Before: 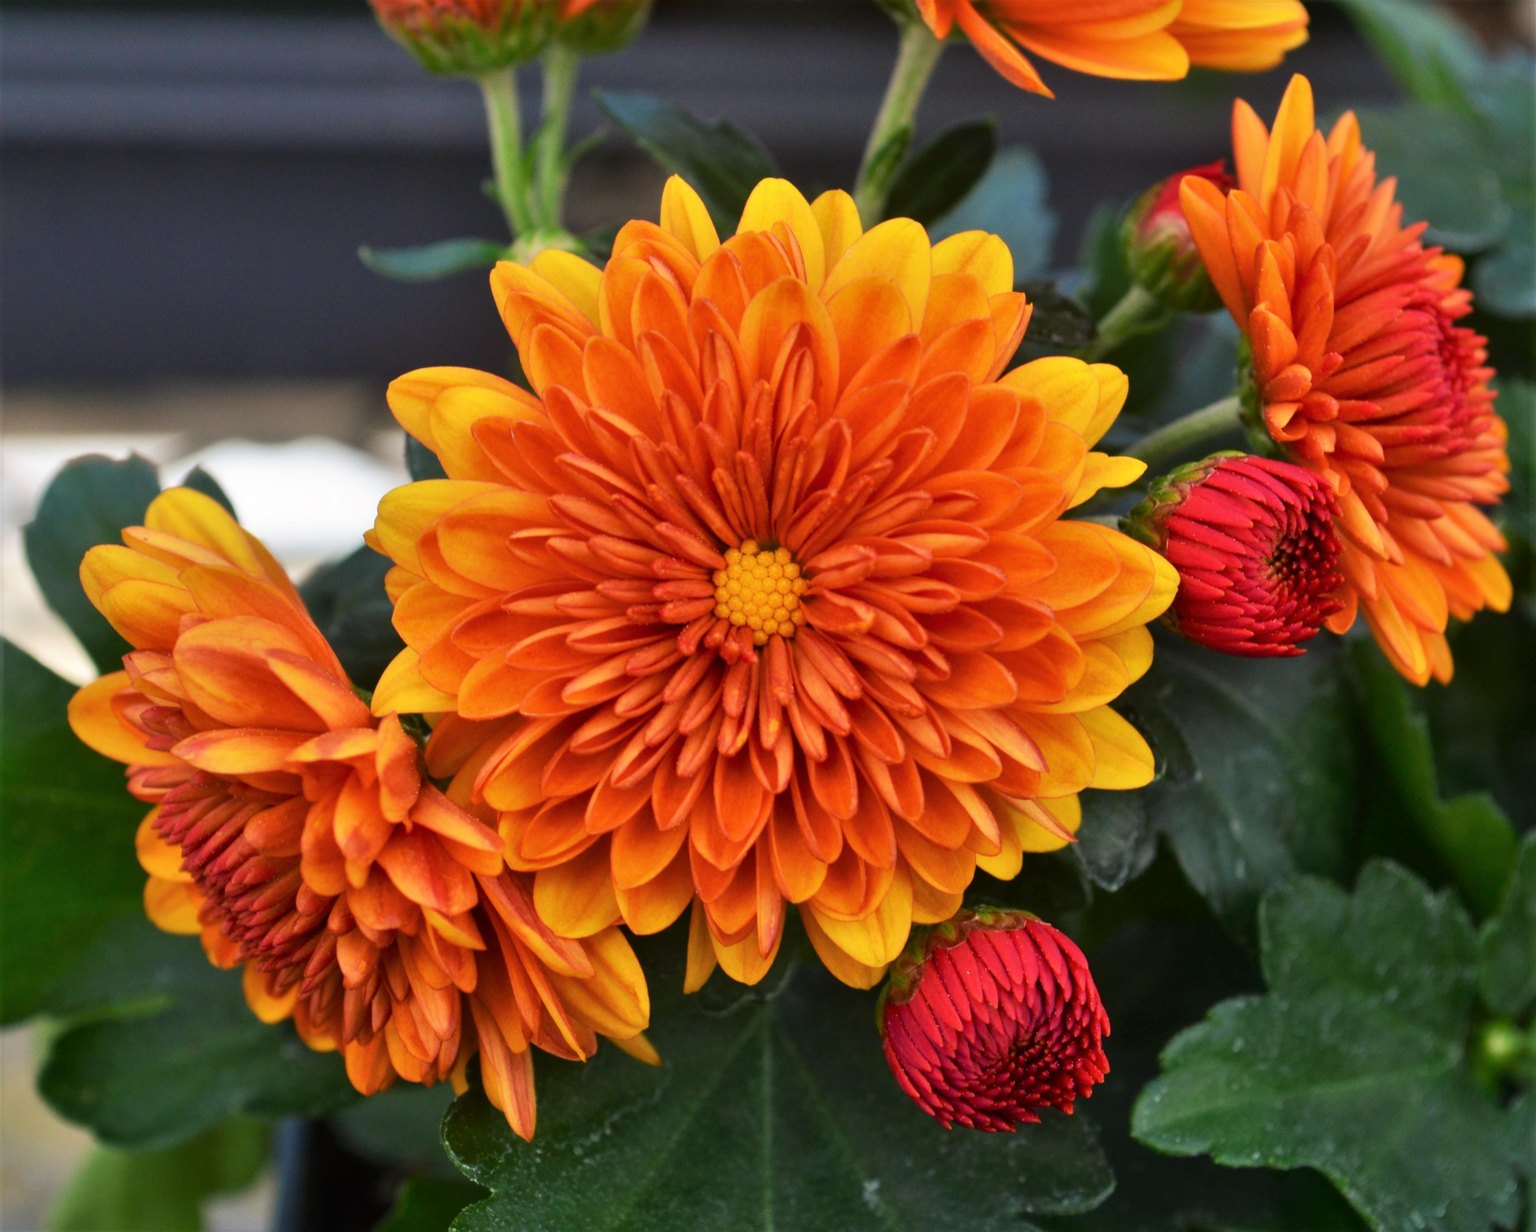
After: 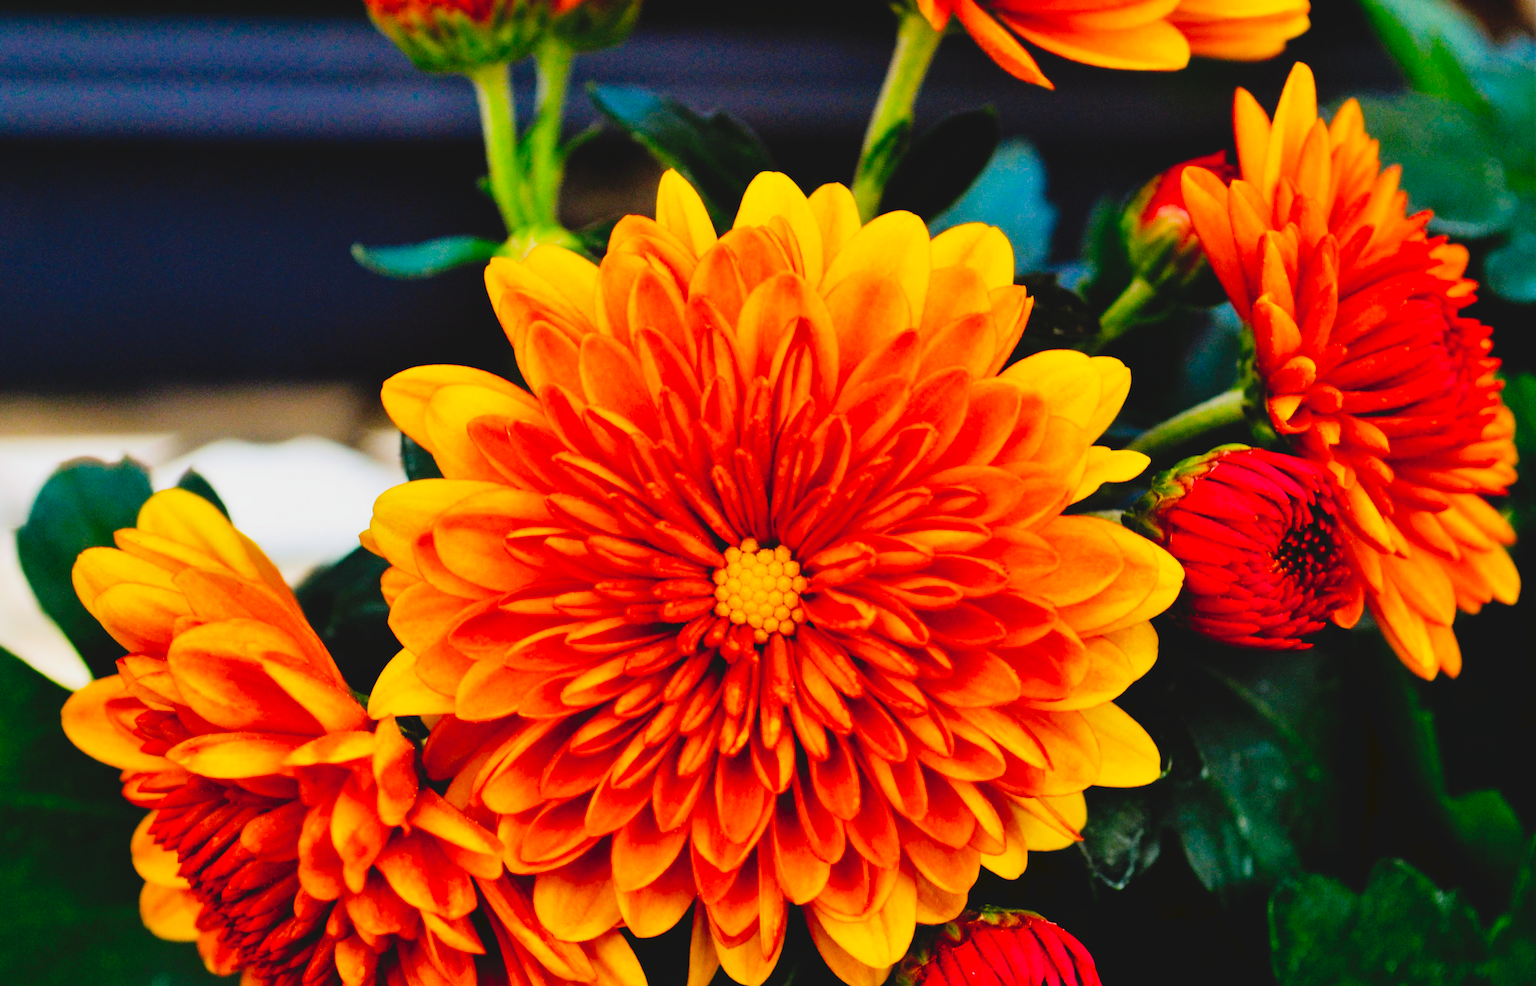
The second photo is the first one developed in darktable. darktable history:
filmic rgb: black relative exposure -7.65 EV, white relative exposure 4.56 EV, hardness 3.61
color balance rgb: perceptual saturation grading › global saturation 36%, perceptual brilliance grading › global brilliance 10%, global vibrance 20%
tone curve: curves: ch0 [(0, 0) (0.003, 0.068) (0.011, 0.068) (0.025, 0.068) (0.044, 0.068) (0.069, 0.072) (0.1, 0.072) (0.136, 0.077) (0.177, 0.095) (0.224, 0.126) (0.277, 0.2) (0.335, 0.3) (0.399, 0.407) (0.468, 0.52) (0.543, 0.624) (0.623, 0.721) (0.709, 0.811) (0.801, 0.88) (0.898, 0.942) (1, 1)], preserve colors none
crop: bottom 19.644%
rotate and perspective: rotation -0.45°, automatic cropping original format, crop left 0.008, crop right 0.992, crop top 0.012, crop bottom 0.988
haze removal: compatibility mode true, adaptive false
